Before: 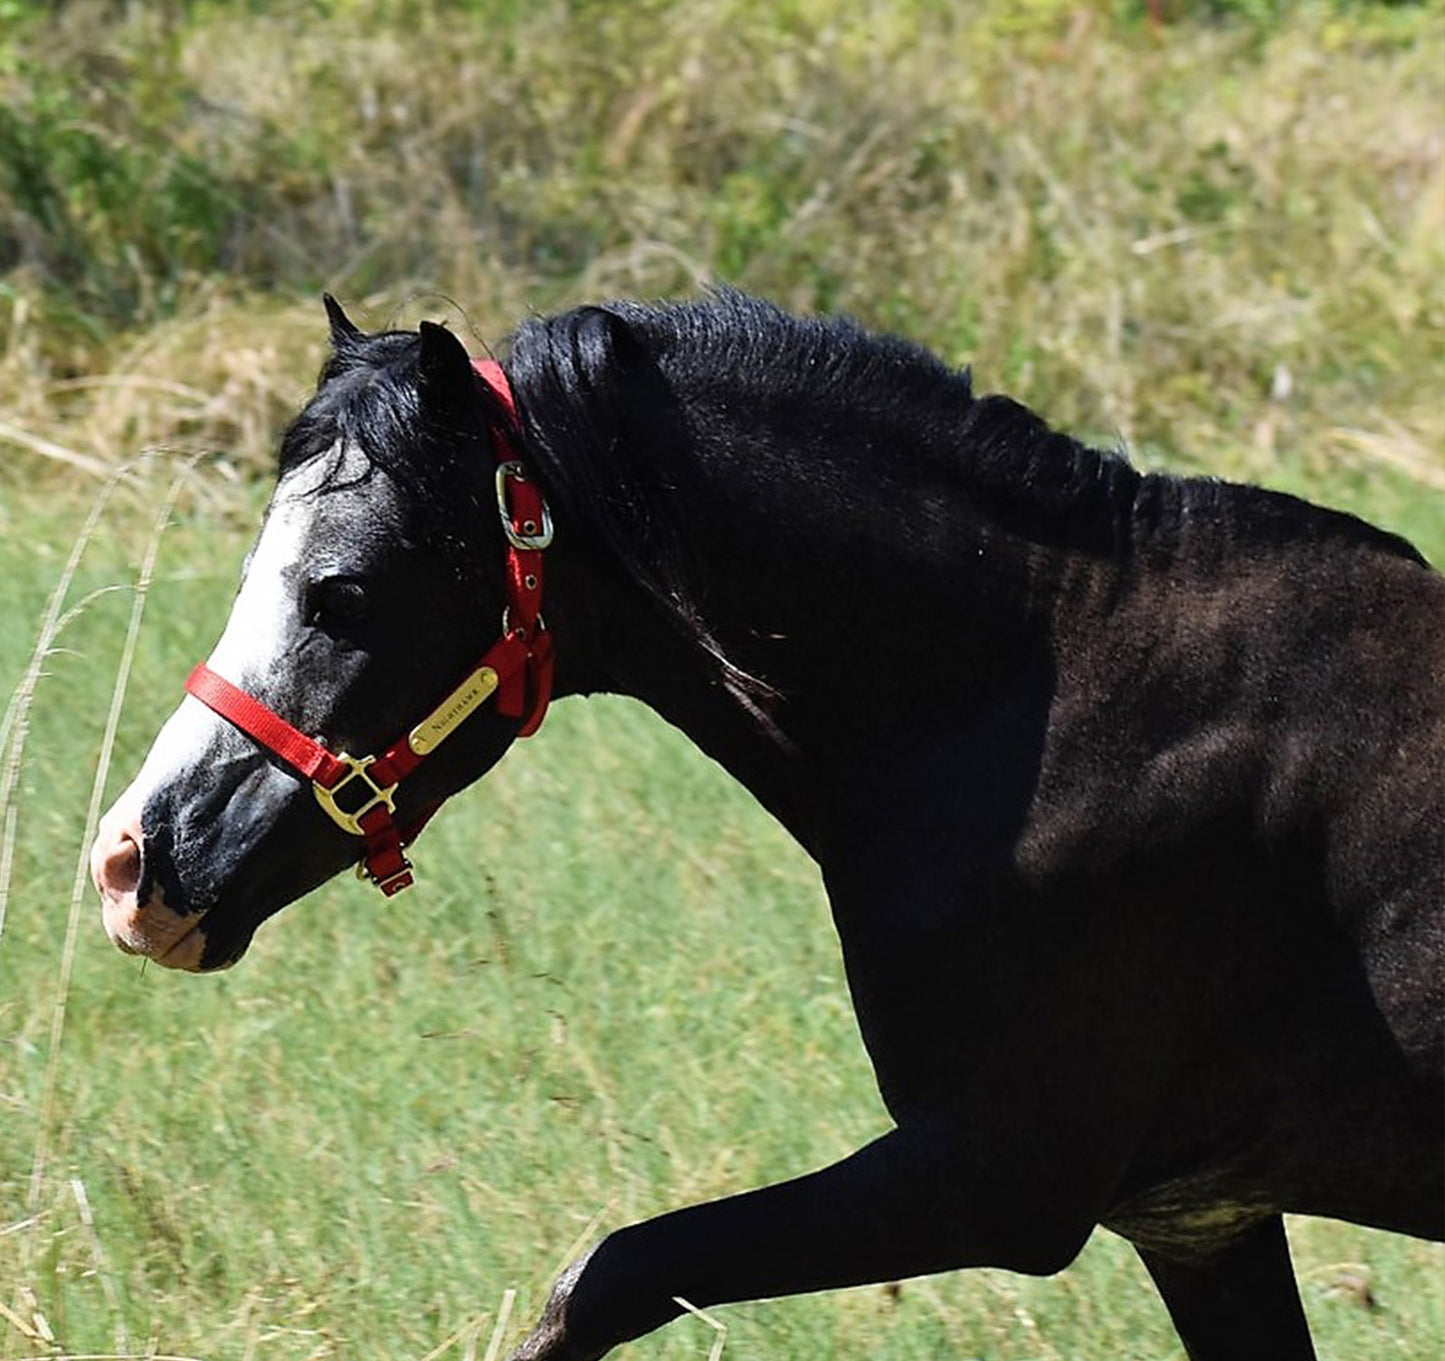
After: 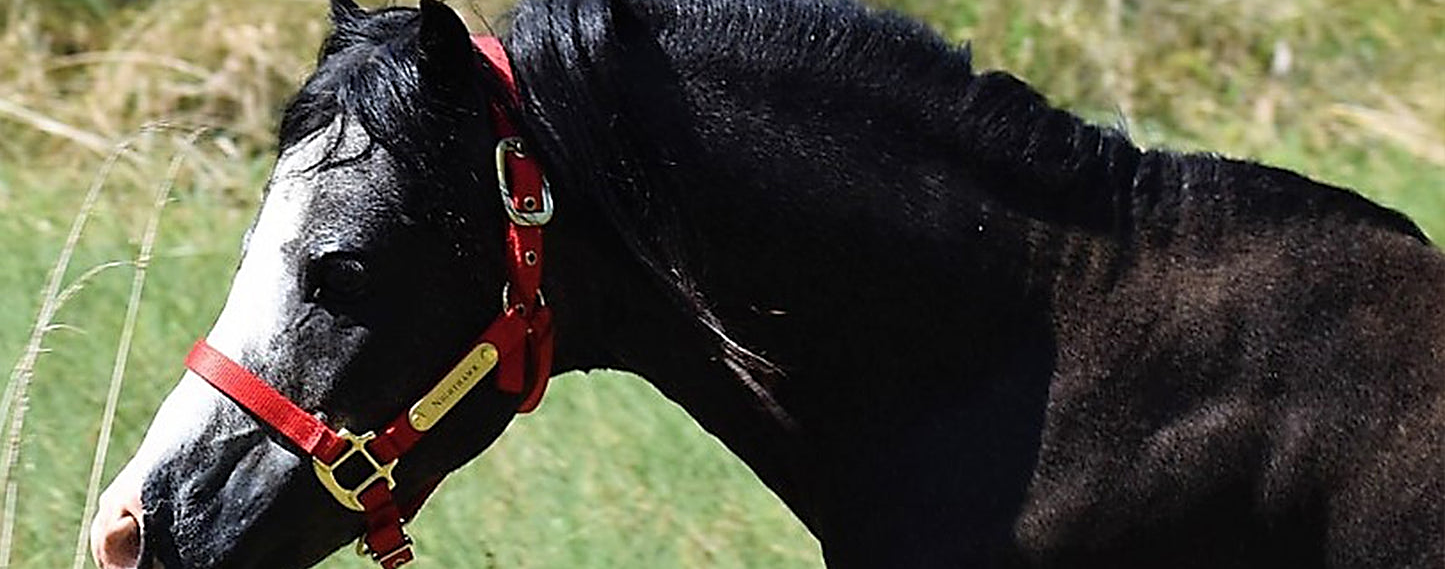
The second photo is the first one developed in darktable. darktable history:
sharpen: on, module defaults
crop and rotate: top 23.84%, bottom 34.294%
white balance: emerald 1
